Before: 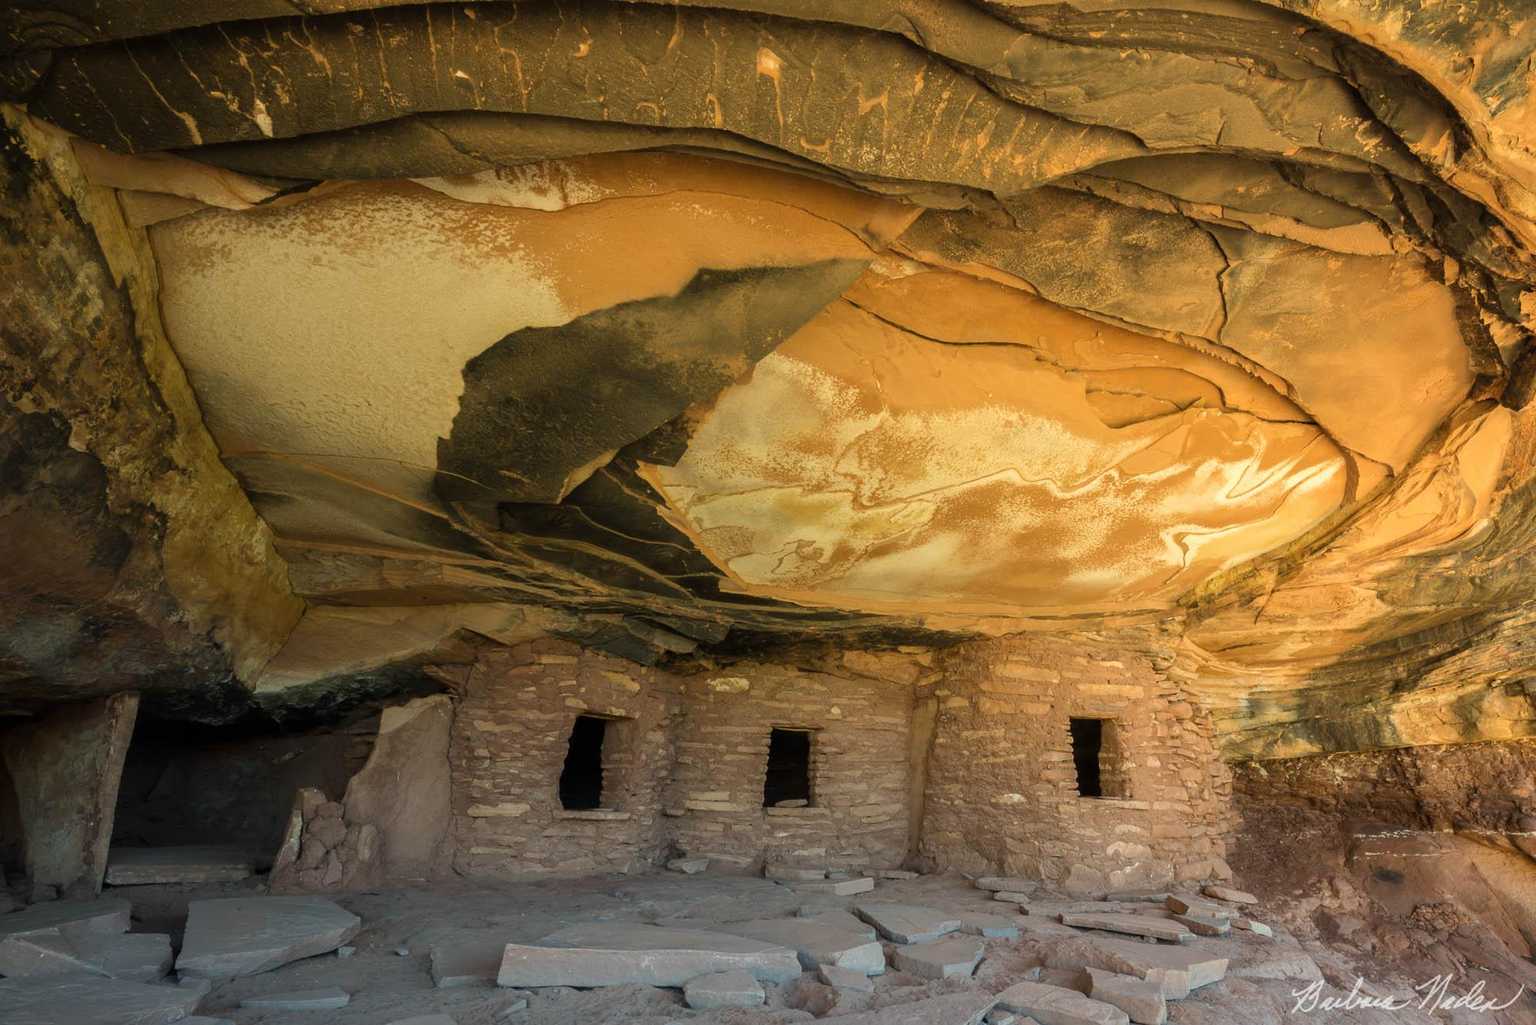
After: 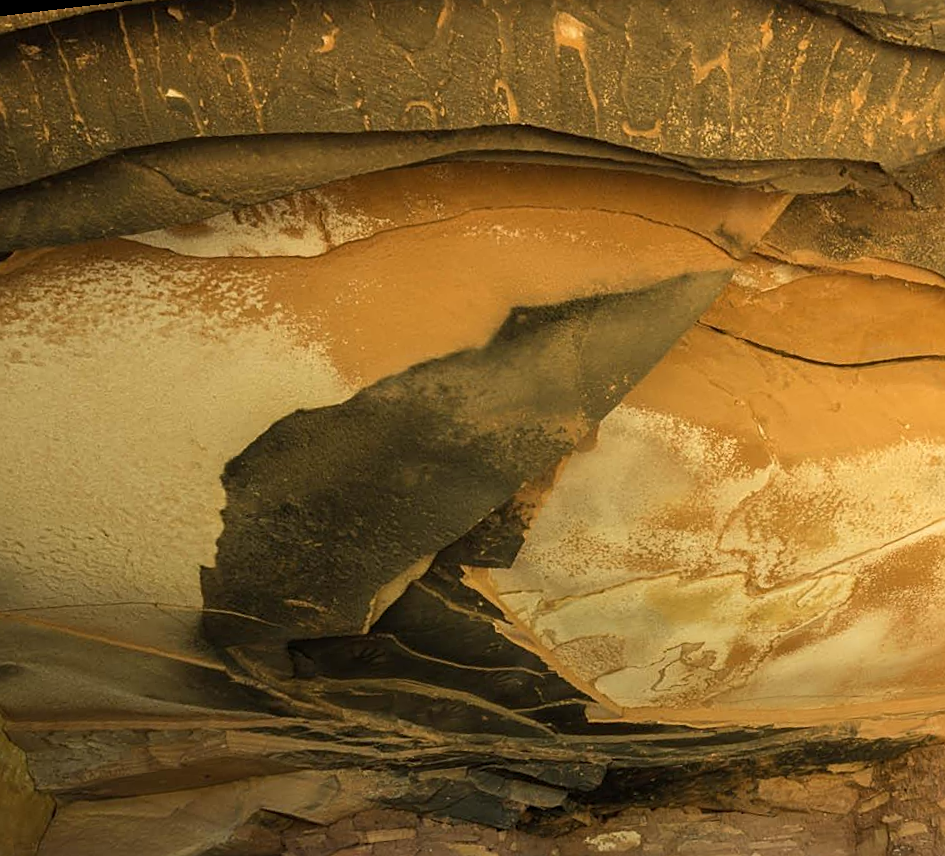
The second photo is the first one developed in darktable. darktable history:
sharpen: on, module defaults
crop: left 20.248%, top 10.86%, right 35.675%, bottom 34.321%
rotate and perspective: rotation -6.83°, automatic cropping off
